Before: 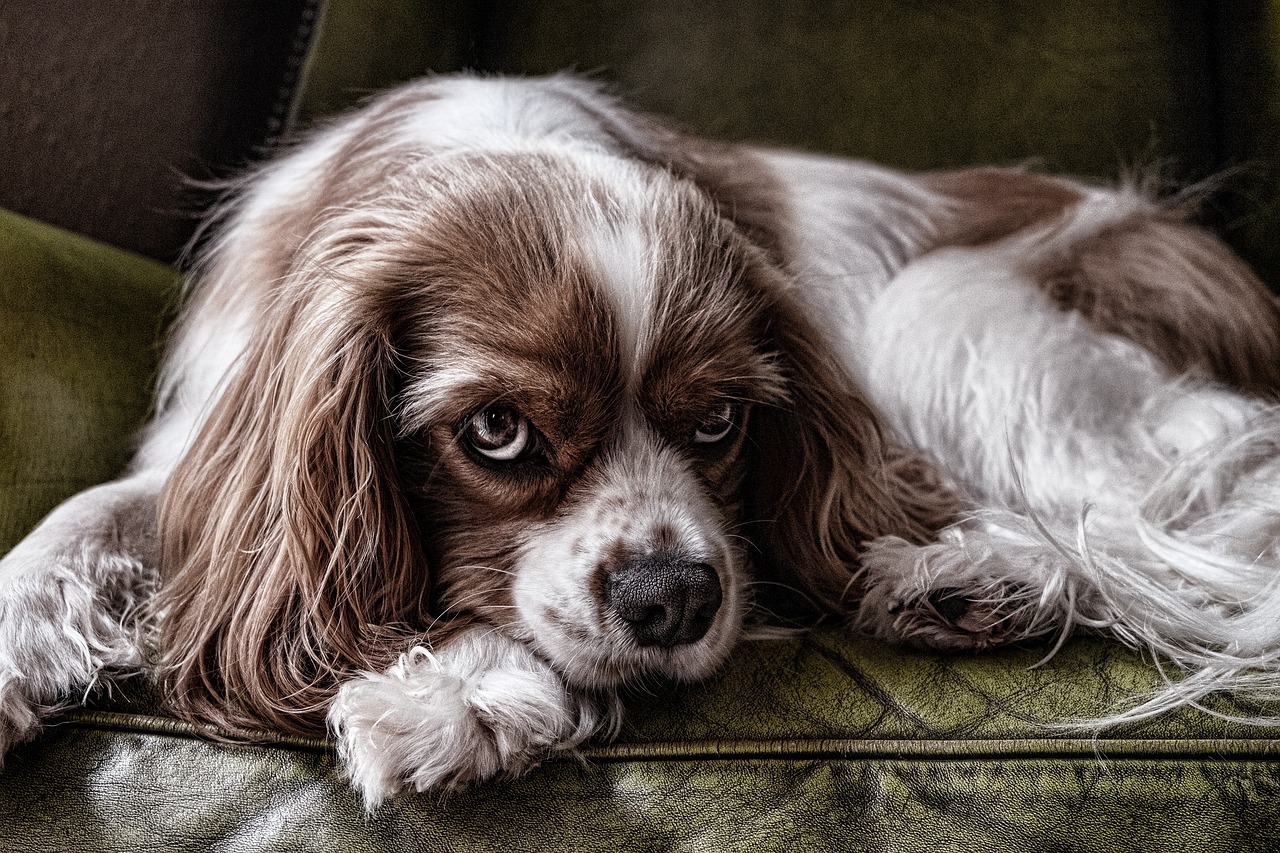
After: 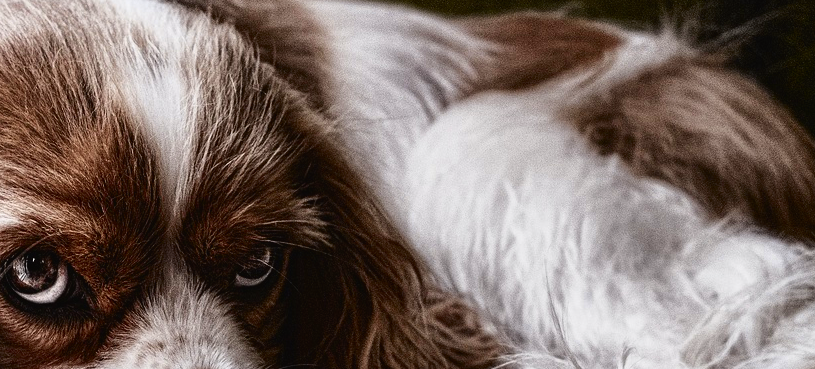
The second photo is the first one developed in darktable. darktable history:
tone curve: curves: ch0 [(0, 0.021) (0.049, 0.044) (0.158, 0.113) (0.351, 0.331) (0.485, 0.505) (0.656, 0.696) (0.868, 0.887) (1, 0.969)]; ch1 [(0, 0) (0.322, 0.328) (0.434, 0.438) (0.473, 0.477) (0.502, 0.503) (0.522, 0.526) (0.564, 0.591) (0.602, 0.632) (0.677, 0.701) (0.859, 0.885) (1, 1)]; ch2 [(0, 0) (0.33, 0.301) (0.452, 0.434) (0.502, 0.505) (0.535, 0.554) (0.565, 0.598) (0.618, 0.629) (1, 1)], color space Lab, independent channels, preserve colors none
crop: left 36.005%, top 18.293%, right 0.31%, bottom 38.444%
